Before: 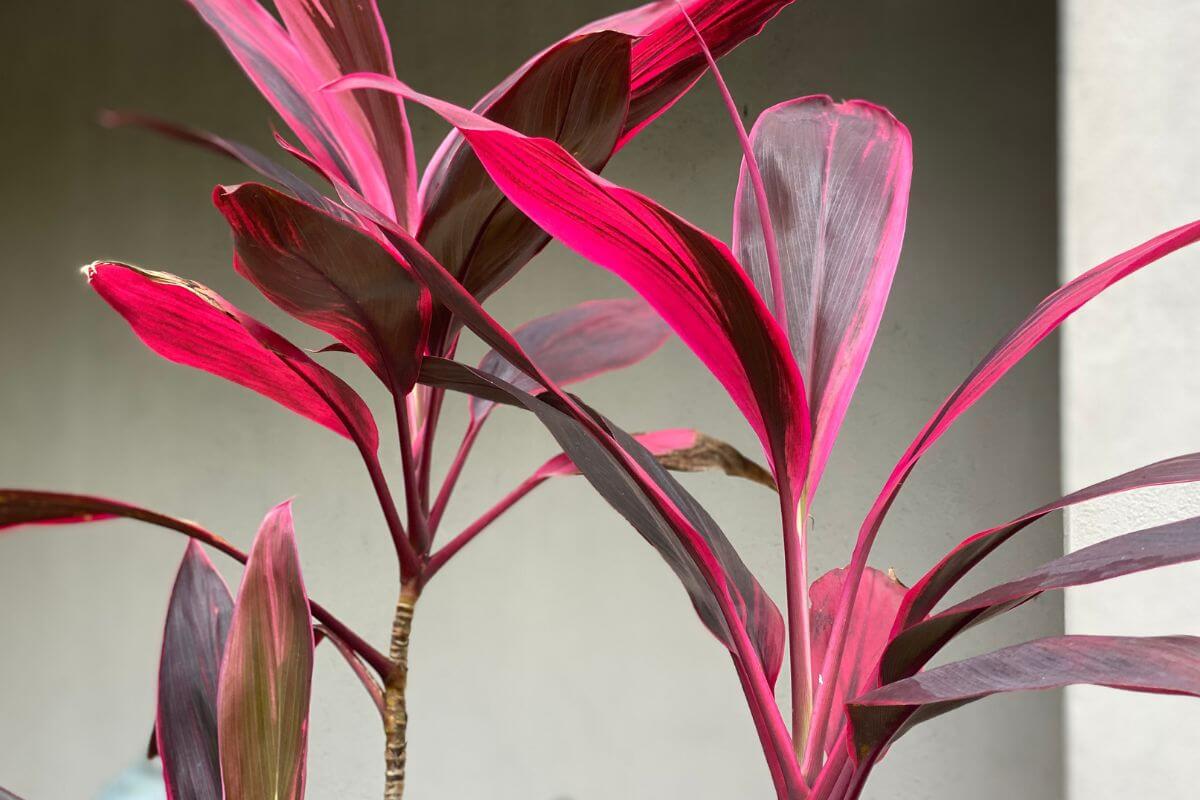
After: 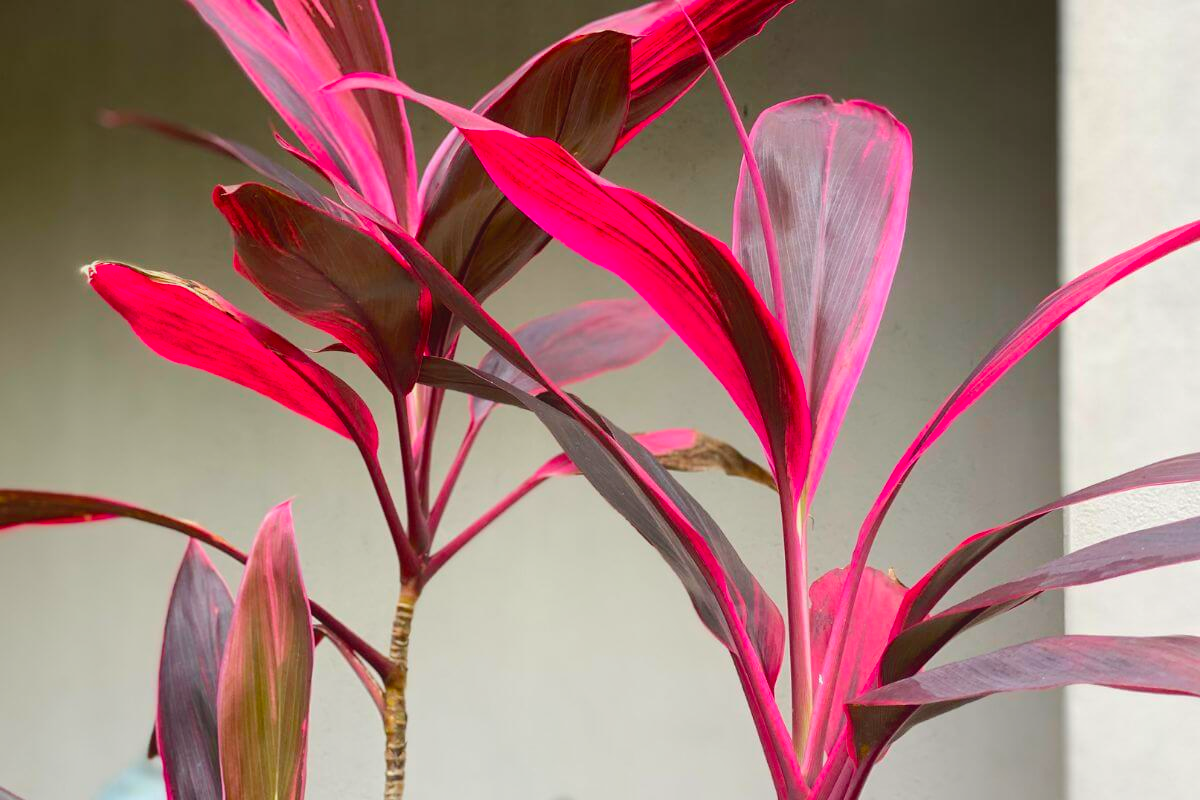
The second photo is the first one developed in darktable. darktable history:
contrast equalizer: octaves 7, y [[0.6 ×6], [0.55 ×6], [0 ×6], [0 ×6], [0 ×6]], mix -0.308
color balance rgb: perceptual saturation grading › global saturation 25.254%, perceptual brilliance grading › mid-tones 10.681%, perceptual brilliance grading › shadows 14.67%, global vibrance 9.412%
